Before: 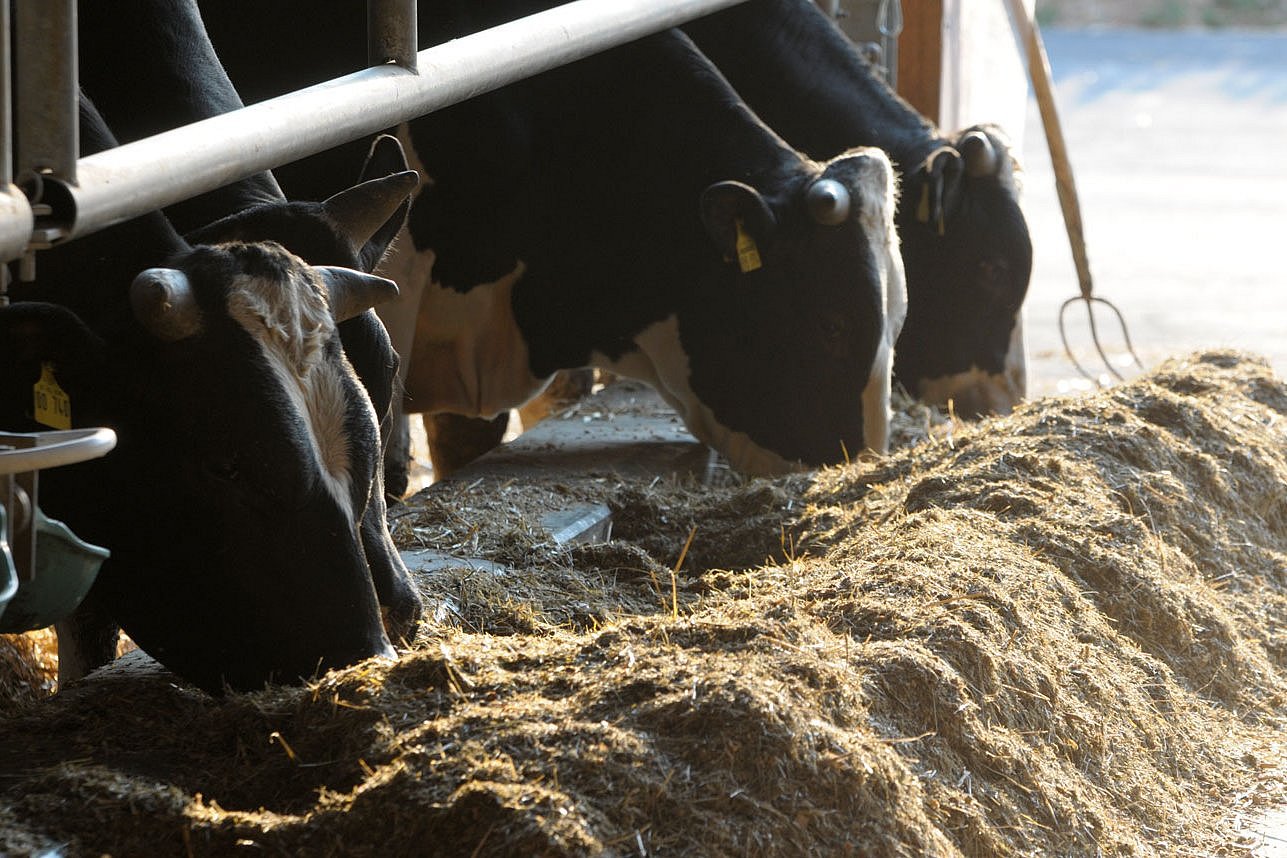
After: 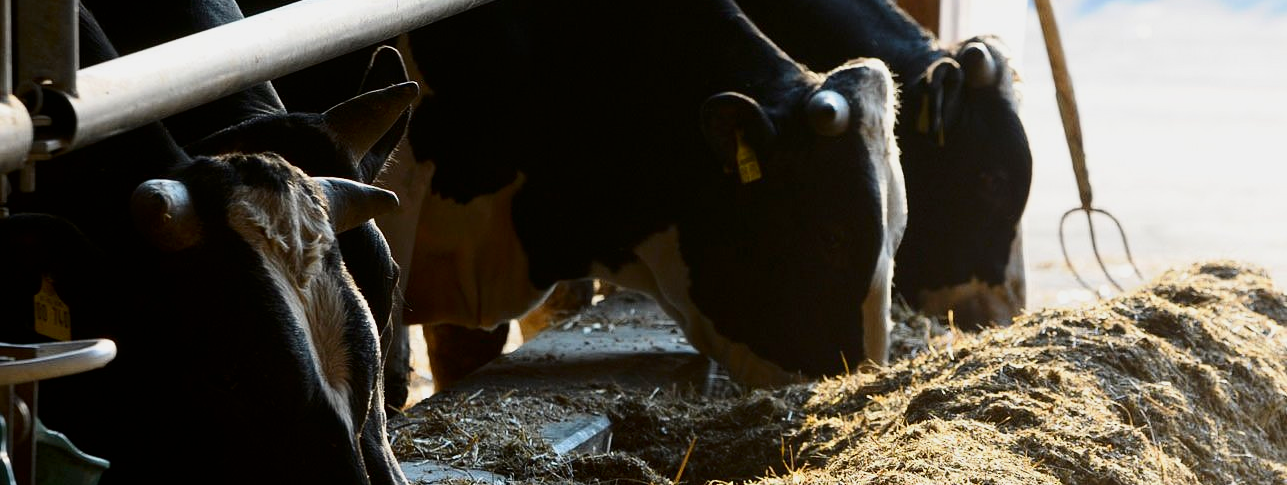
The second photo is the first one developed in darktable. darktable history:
crop and rotate: top 10.437%, bottom 33.023%
filmic rgb: black relative exposure -11.35 EV, white relative exposure 3.25 EV, hardness 6.72
contrast brightness saturation: contrast 0.212, brightness -0.108, saturation 0.212
